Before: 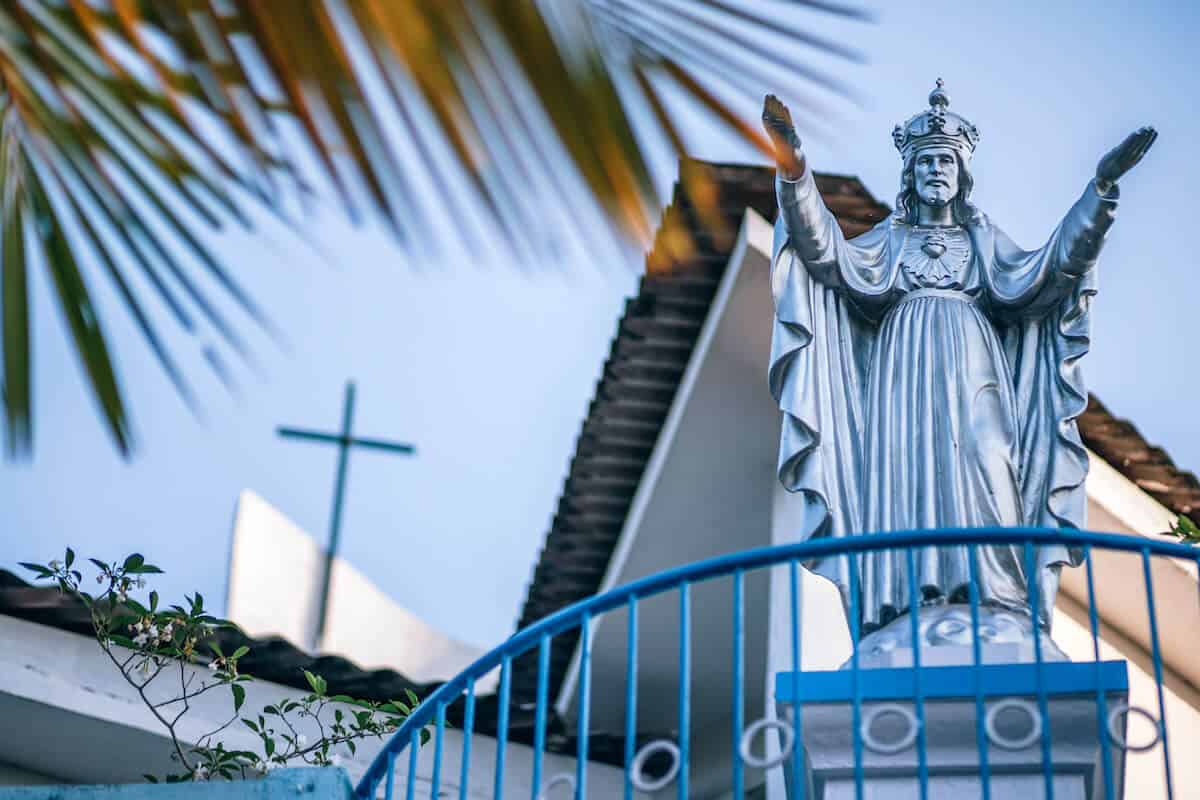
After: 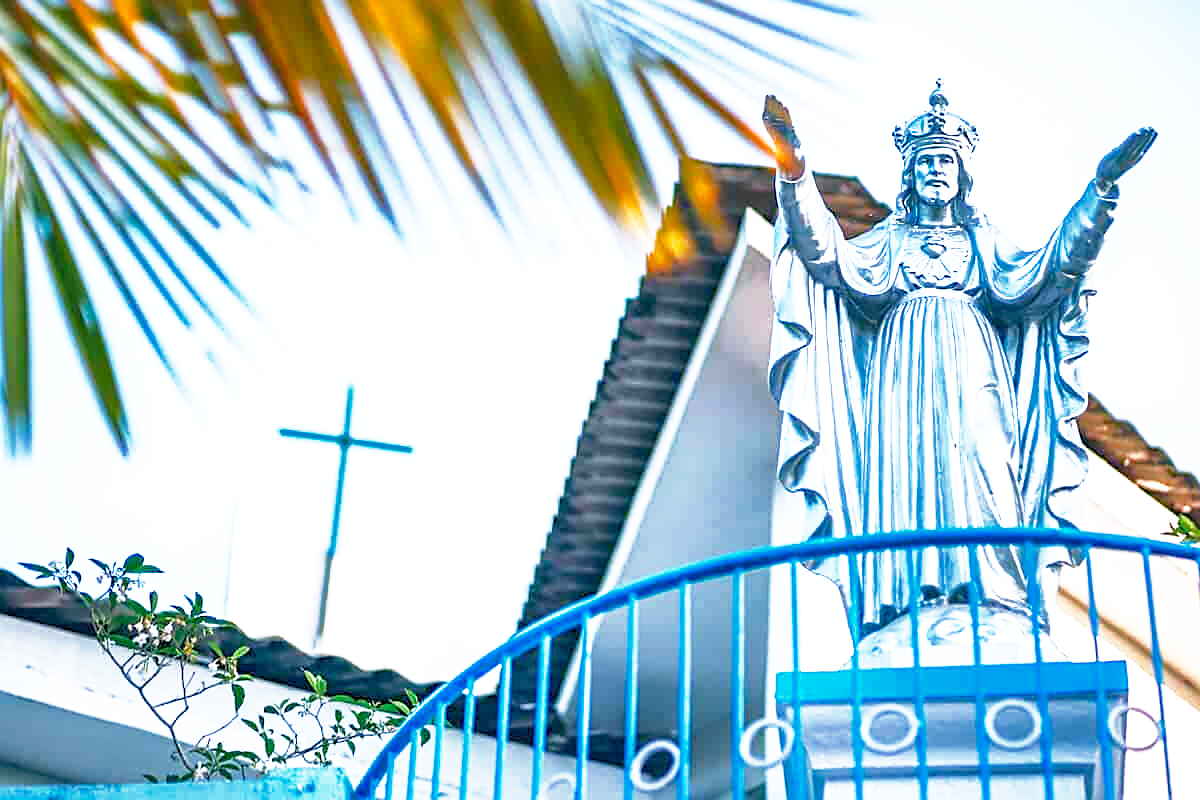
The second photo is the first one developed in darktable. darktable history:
exposure: black level correction 0, exposure 0.7 EV, compensate exposure bias true, compensate highlight preservation false
shadows and highlights: on, module defaults
white balance: red 0.982, blue 1.018
color balance rgb: perceptual saturation grading › global saturation 20%, perceptual saturation grading › highlights -25%, perceptual saturation grading › shadows 25%
sharpen: on, module defaults
base curve: curves: ch0 [(0, 0) (0.495, 0.917) (1, 1)], preserve colors none
